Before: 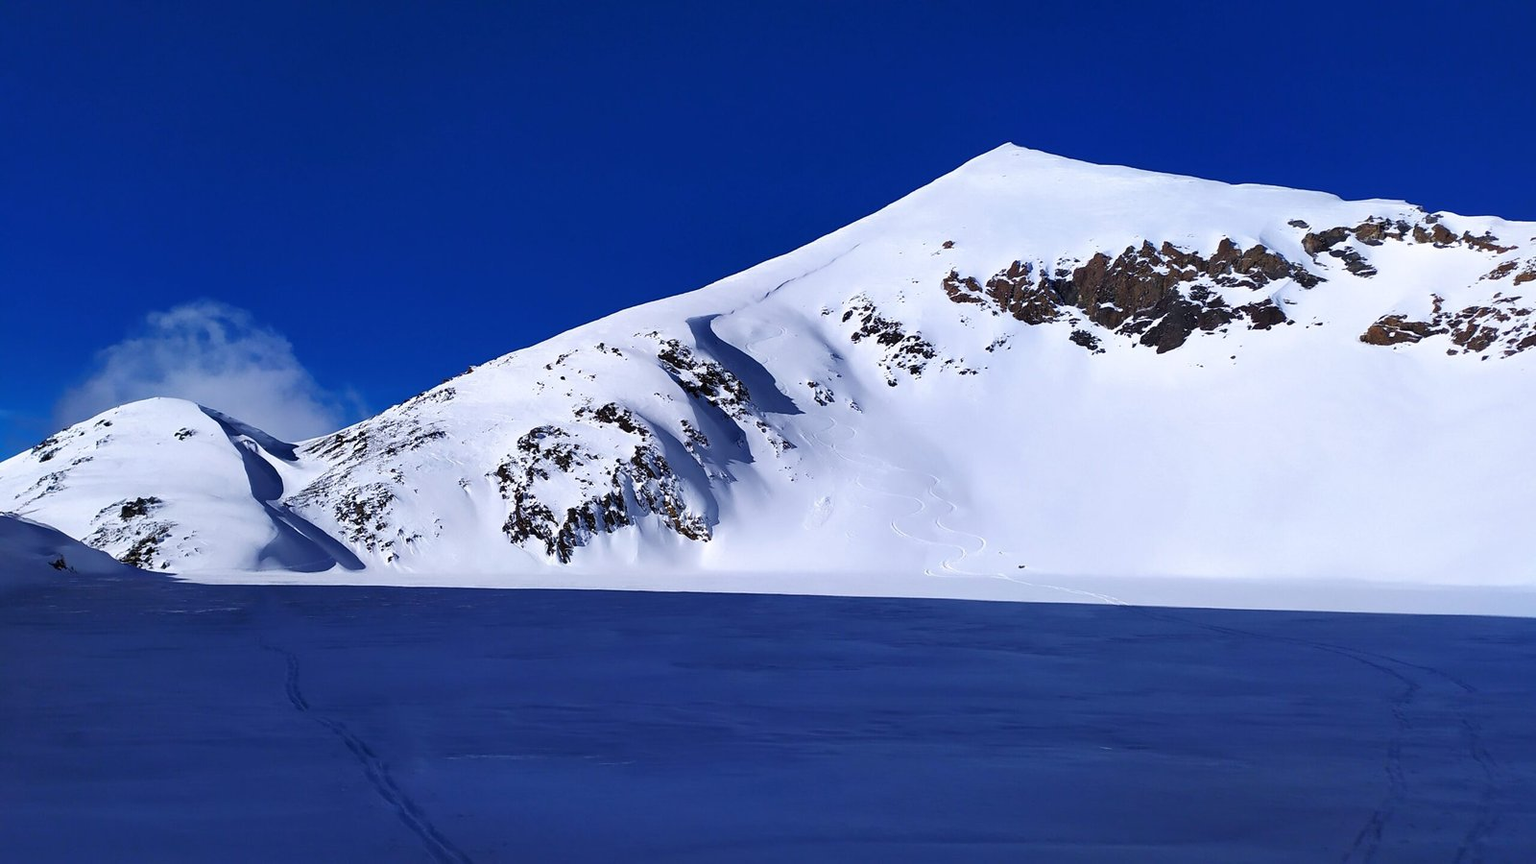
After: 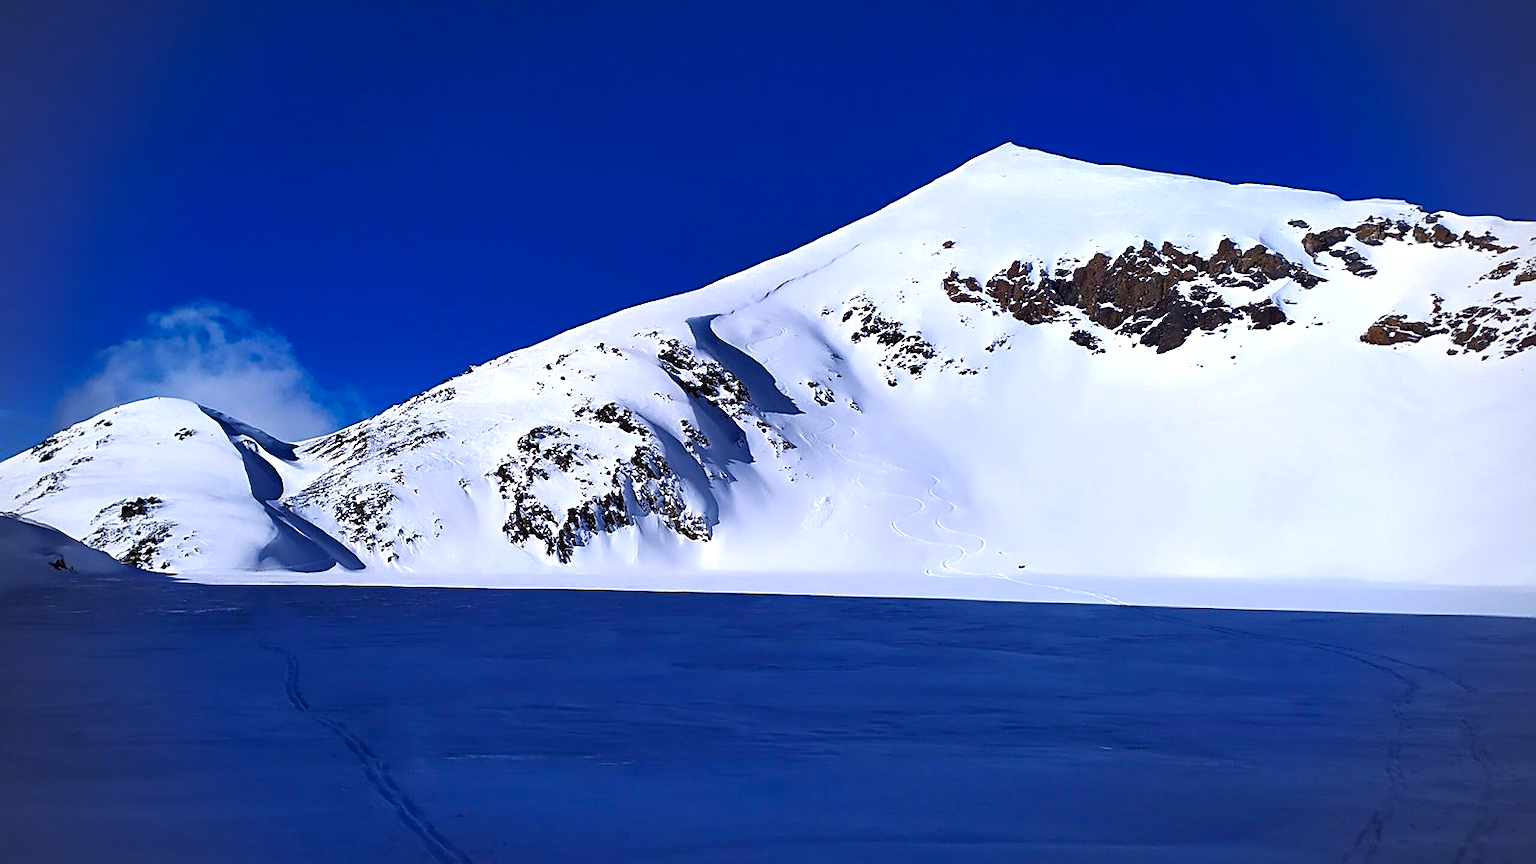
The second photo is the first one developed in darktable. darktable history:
color balance: lift [1, 1.001, 0.999, 1.001], gamma [1, 1.004, 1.007, 0.993], gain [1, 0.991, 0.987, 1.013], contrast 7.5%, contrast fulcrum 10%, output saturation 115%
tone equalizer: on, module defaults
sharpen: on, module defaults
vignetting: unbound false
